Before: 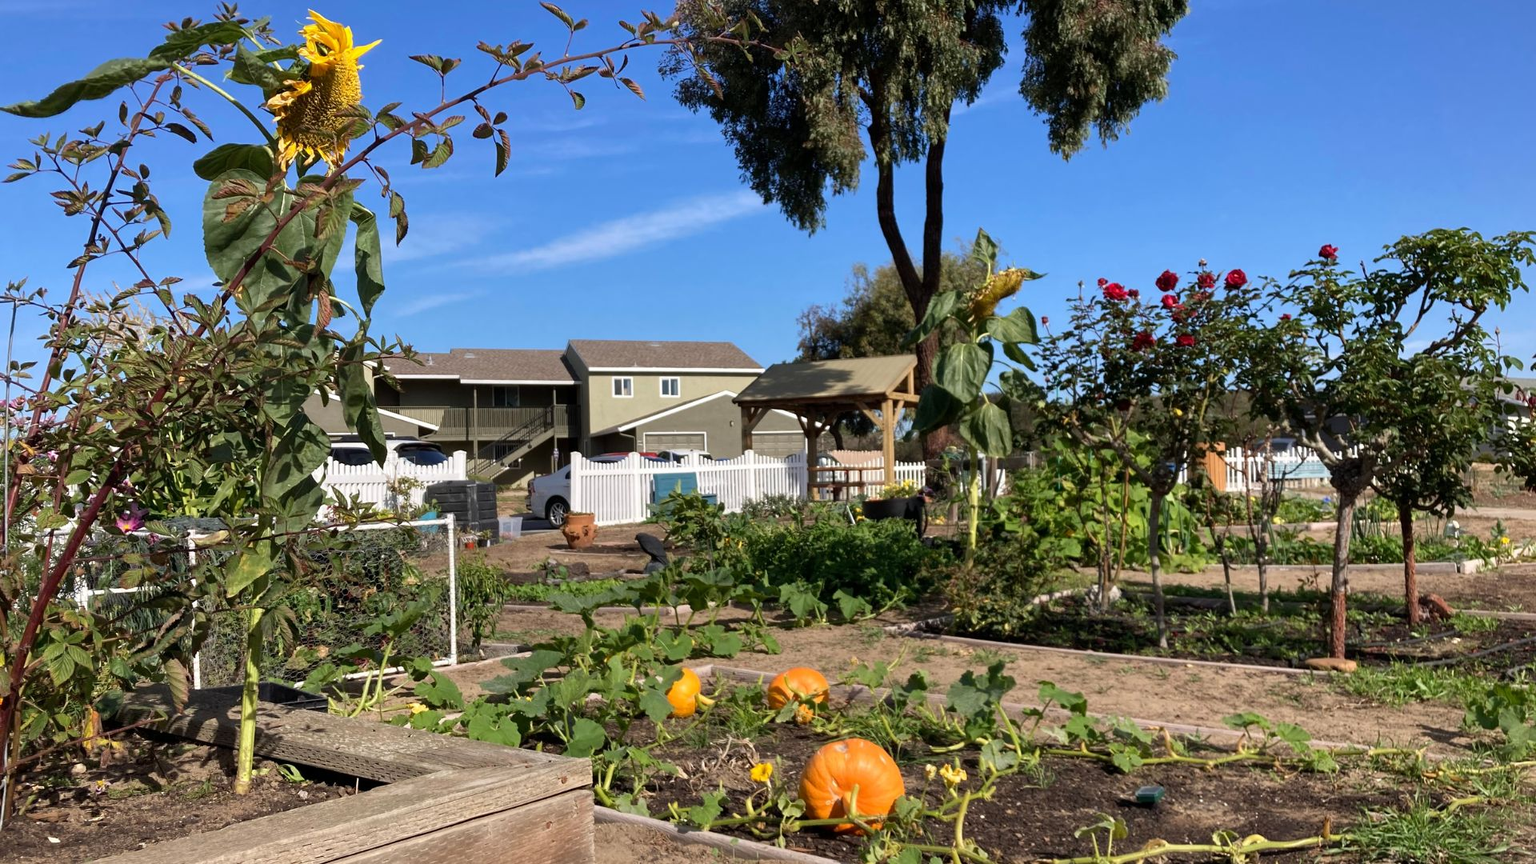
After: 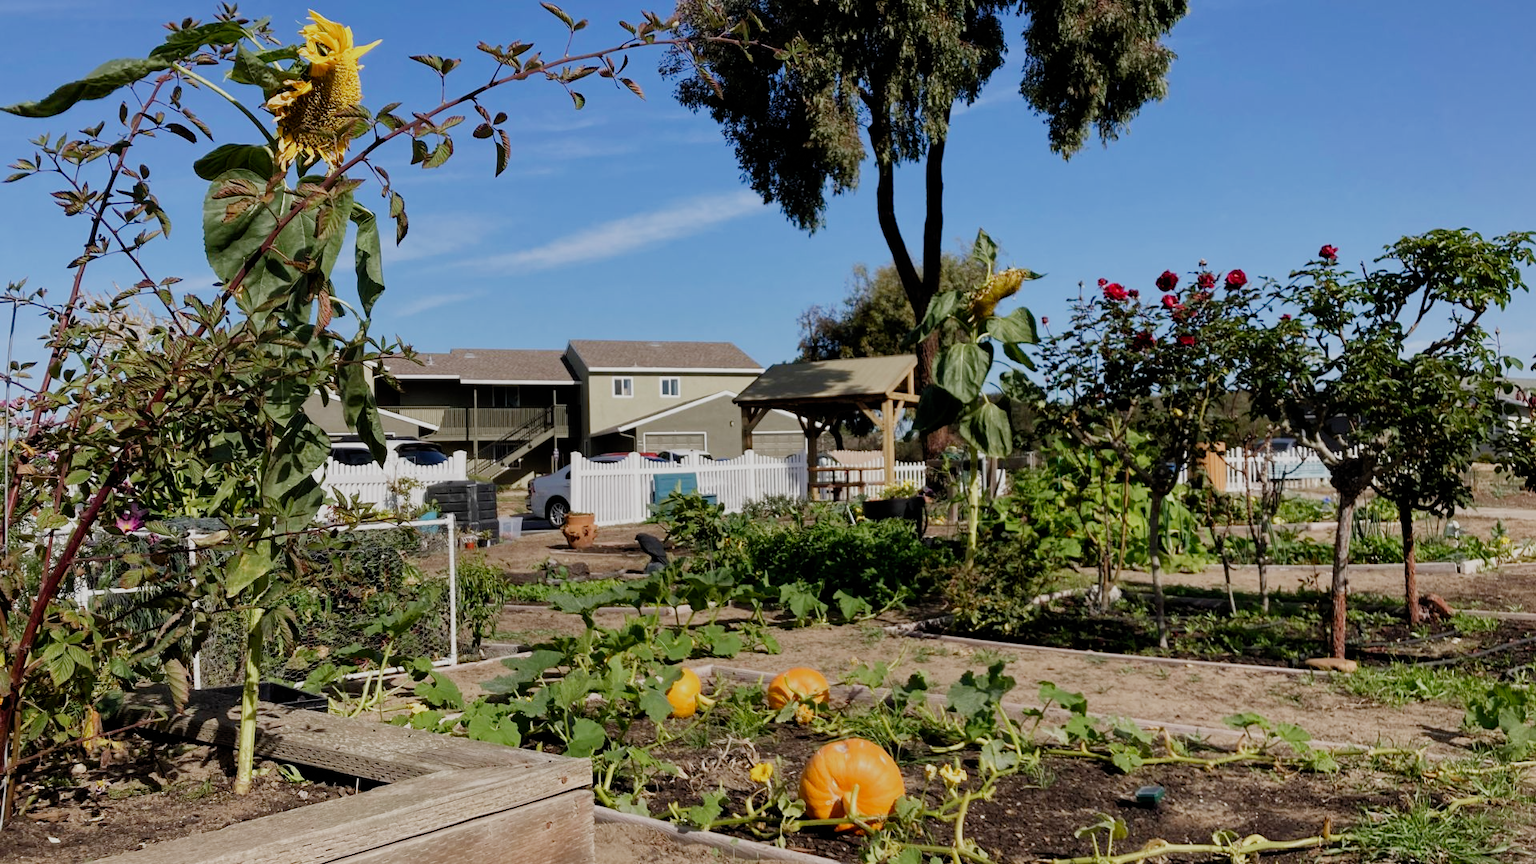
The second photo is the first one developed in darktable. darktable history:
filmic rgb: black relative exposure -7.65 EV, white relative exposure 4.56 EV, hardness 3.61, preserve chrominance no, color science v4 (2020), contrast in shadows soft
